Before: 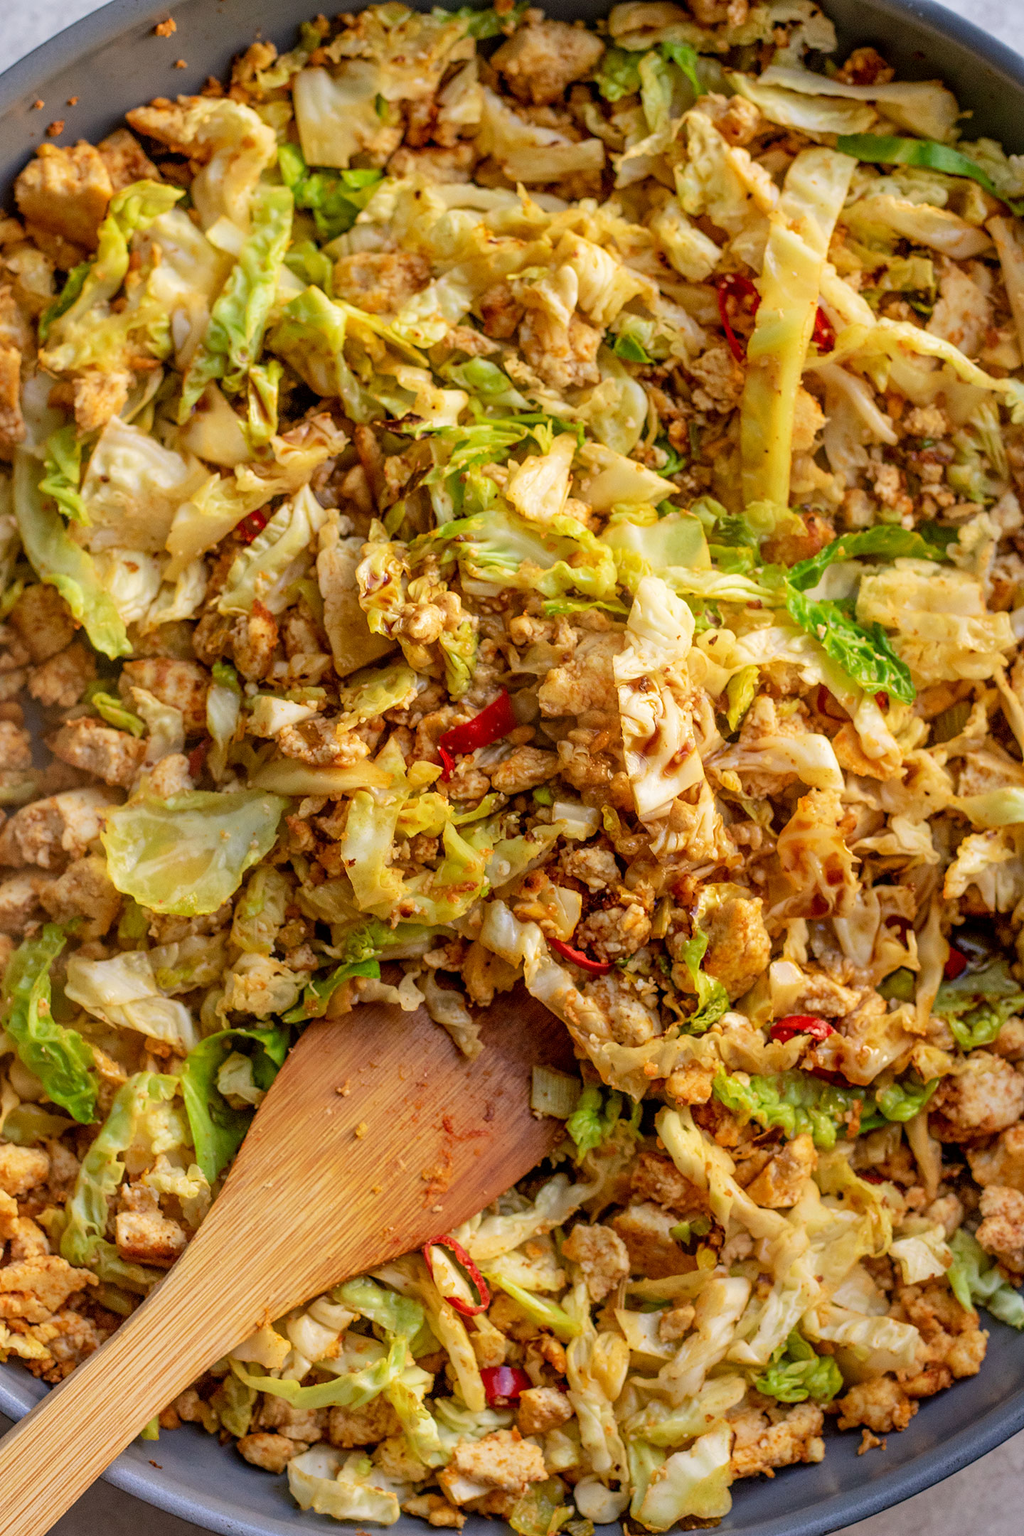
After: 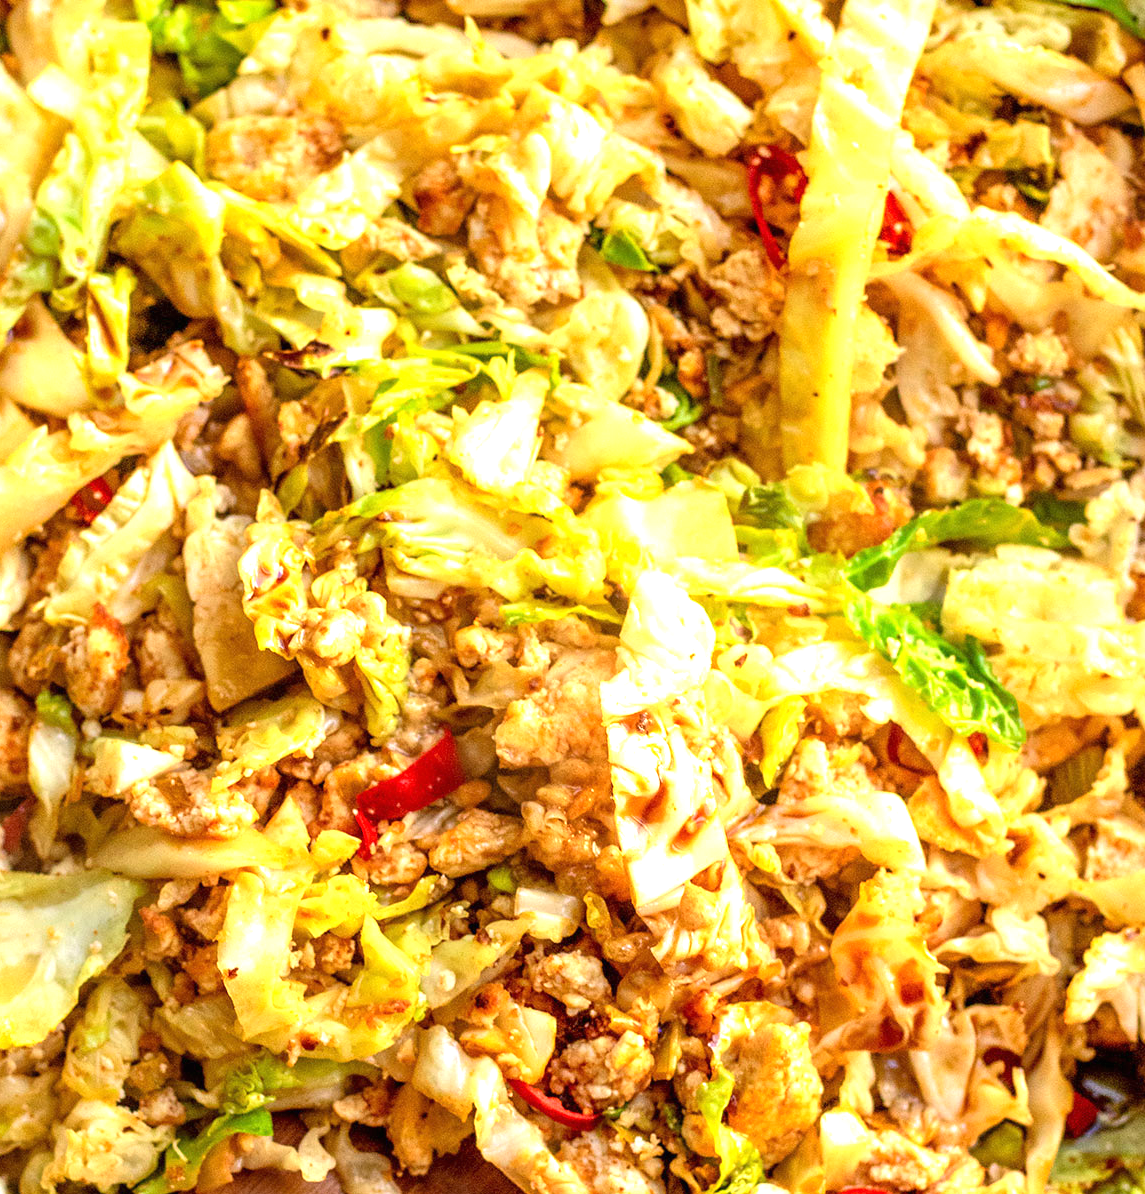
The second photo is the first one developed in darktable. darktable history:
exposure: black level correction 0, exposure 1.199 EV, compensate highlight preservation false
crop: left 18.241%, top 11.117%, right 2.216%, bottom 33.577%
